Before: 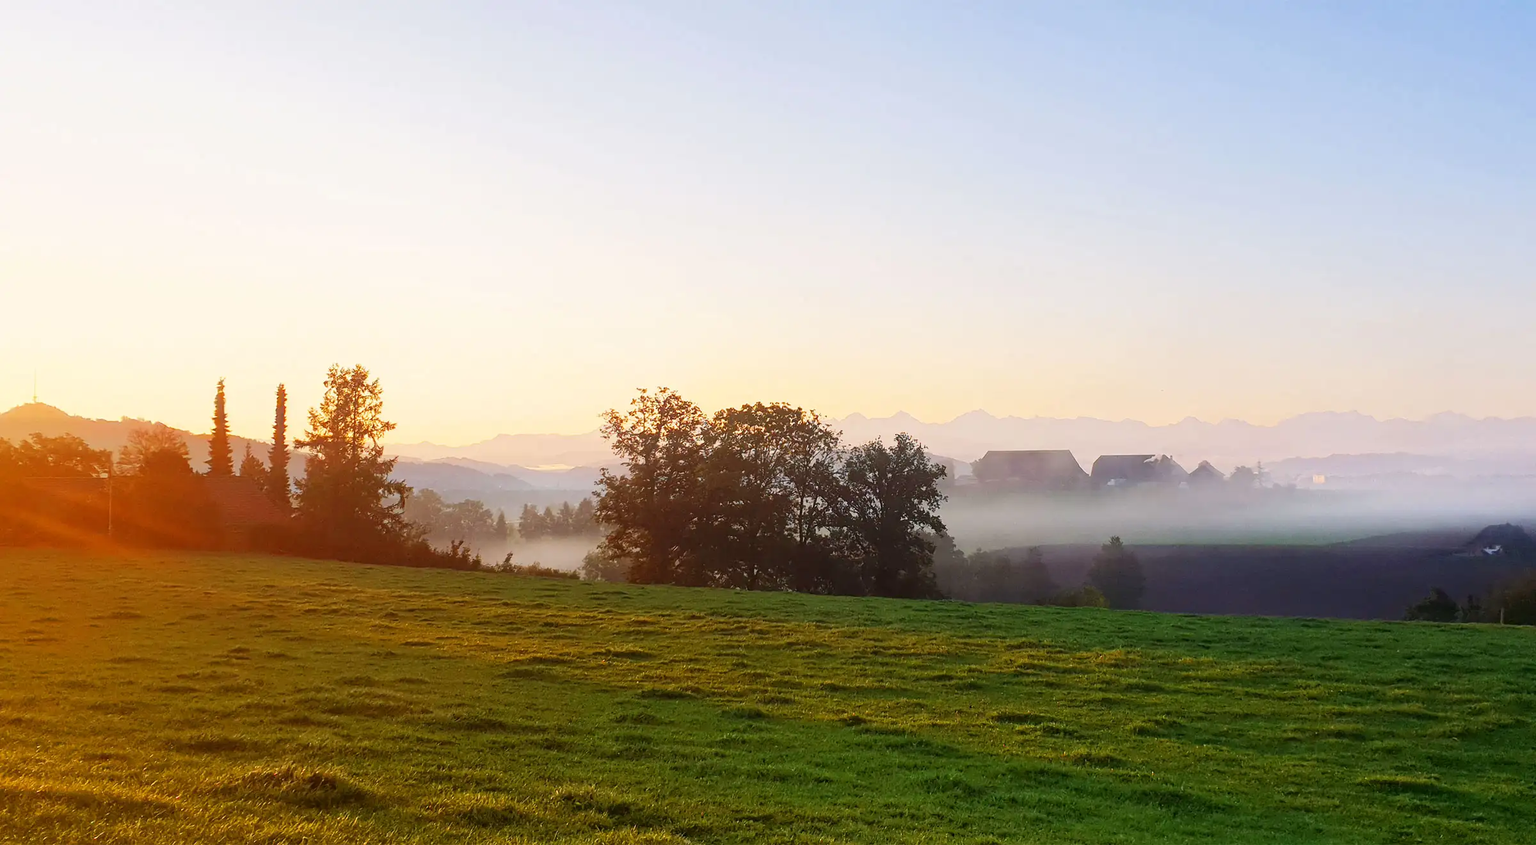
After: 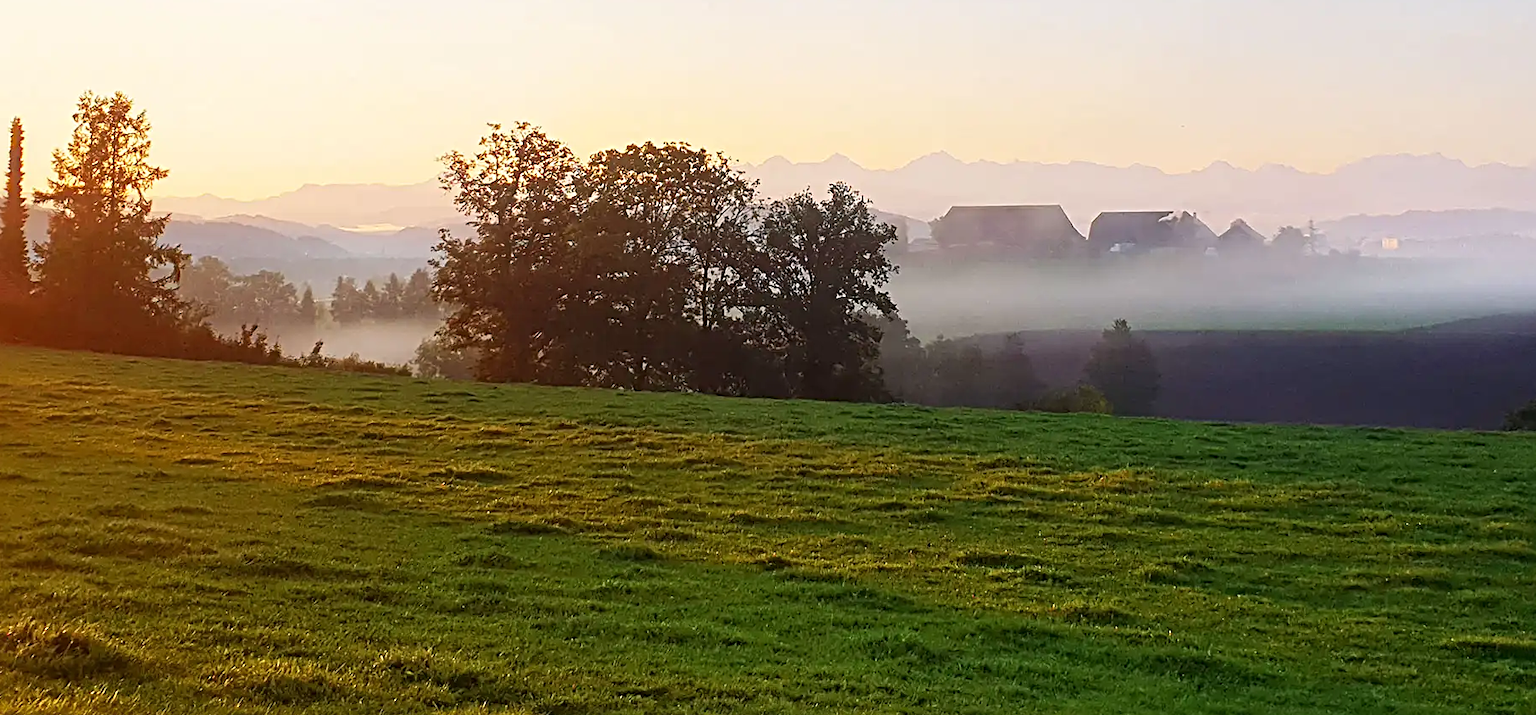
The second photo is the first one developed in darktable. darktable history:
crop and rotate: left 17.503%, top 34.977%, right 6.936%, bottom 1.007%
sharpen: radius 3.974
